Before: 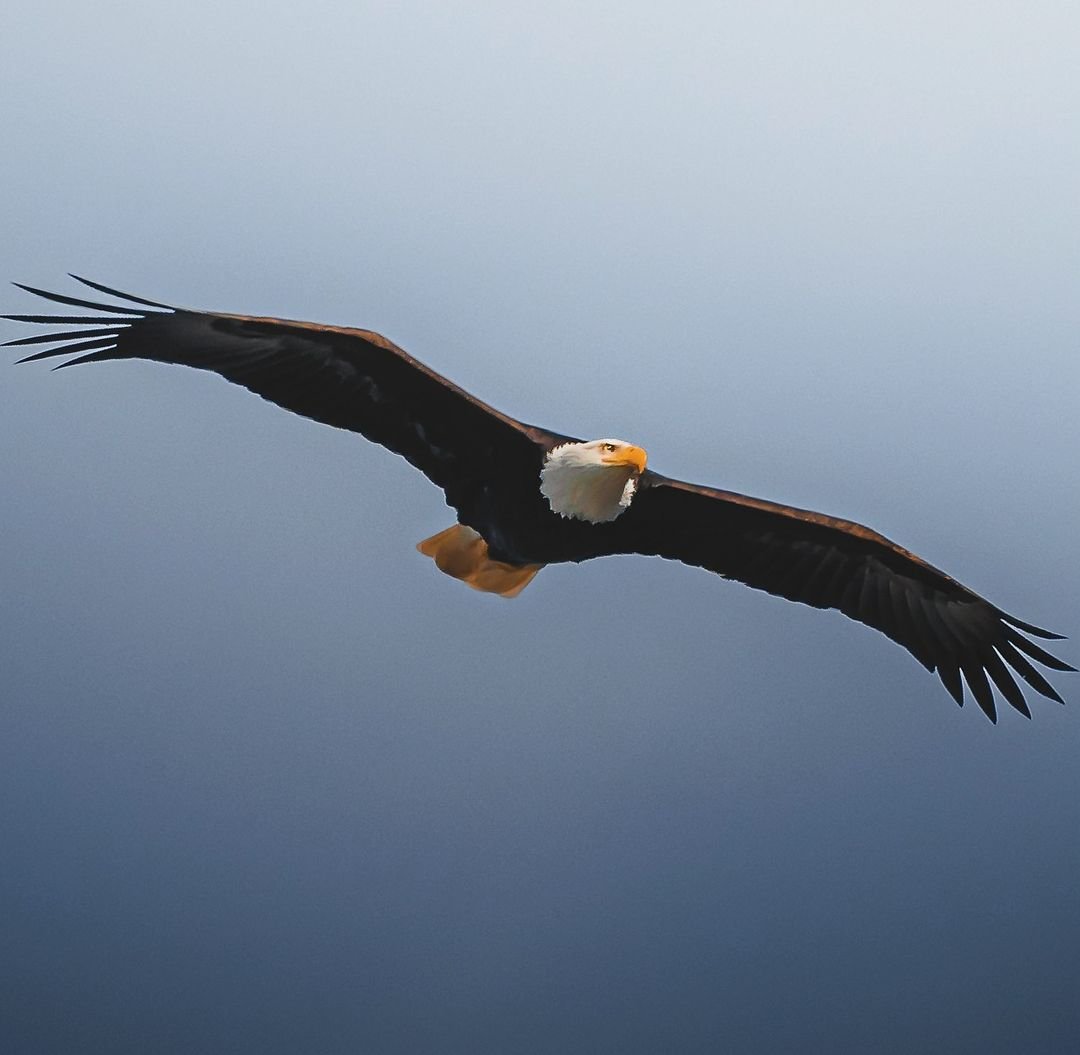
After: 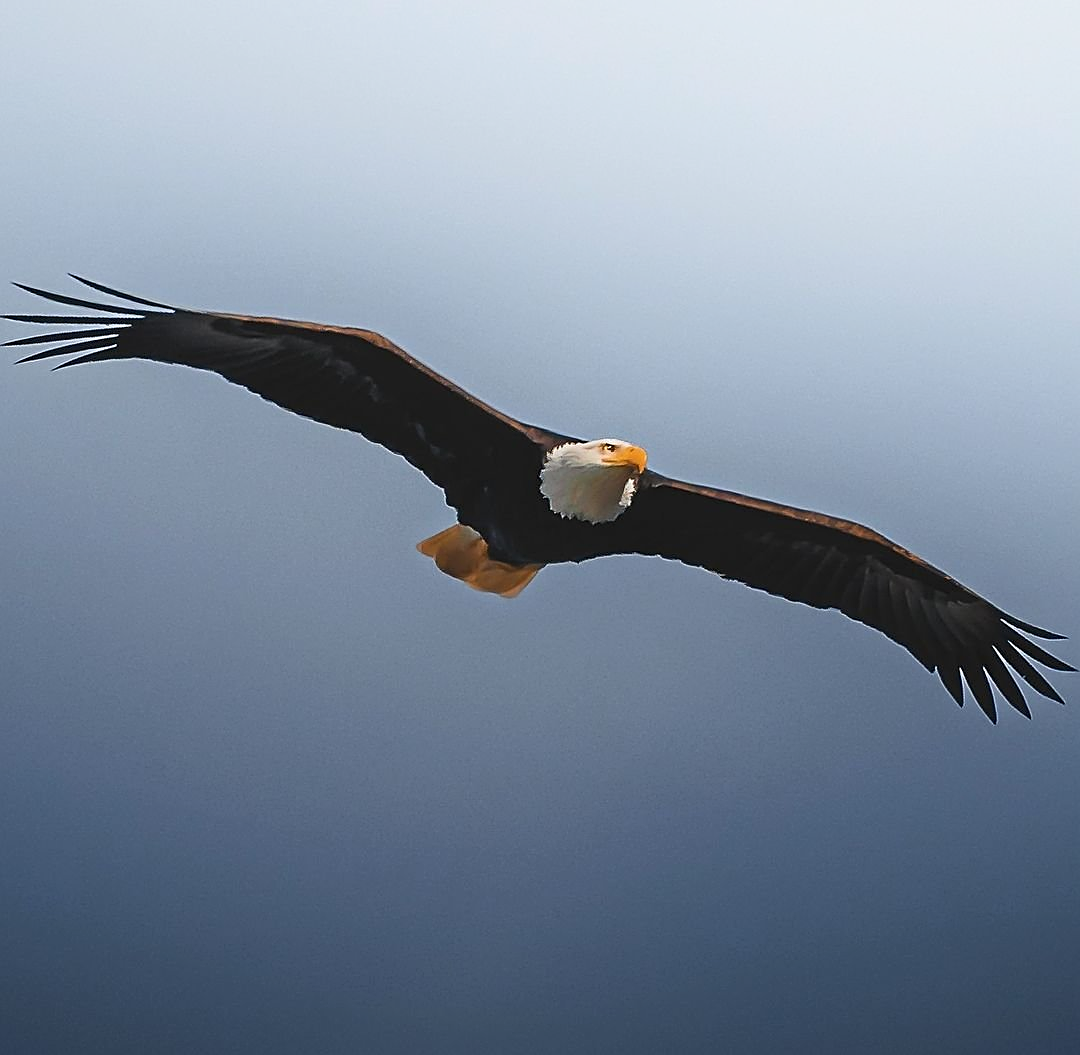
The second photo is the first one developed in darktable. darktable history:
sharpen: on, module defaults
shadows and highlights: shadows -22.45, highlights 45.21, soften with gaussian
